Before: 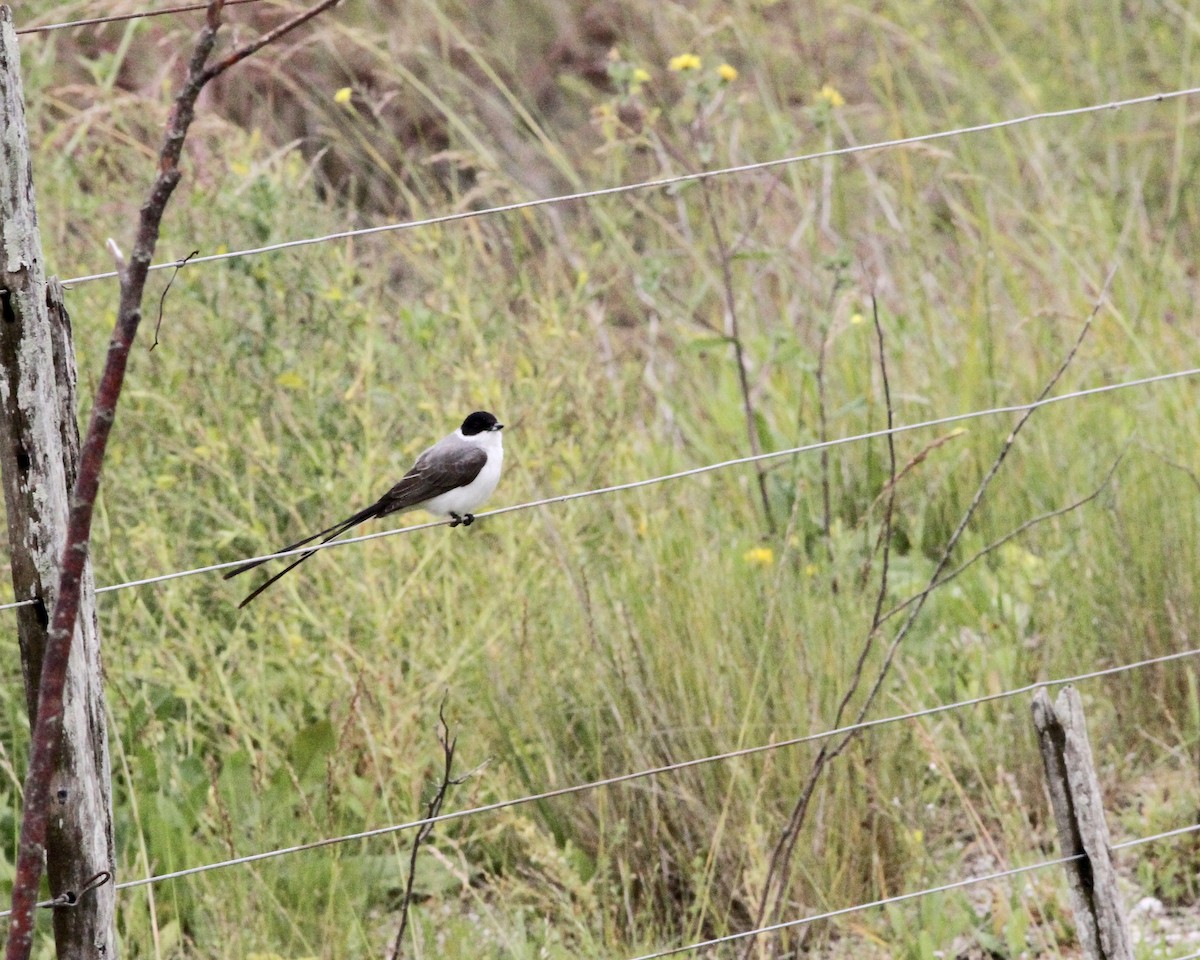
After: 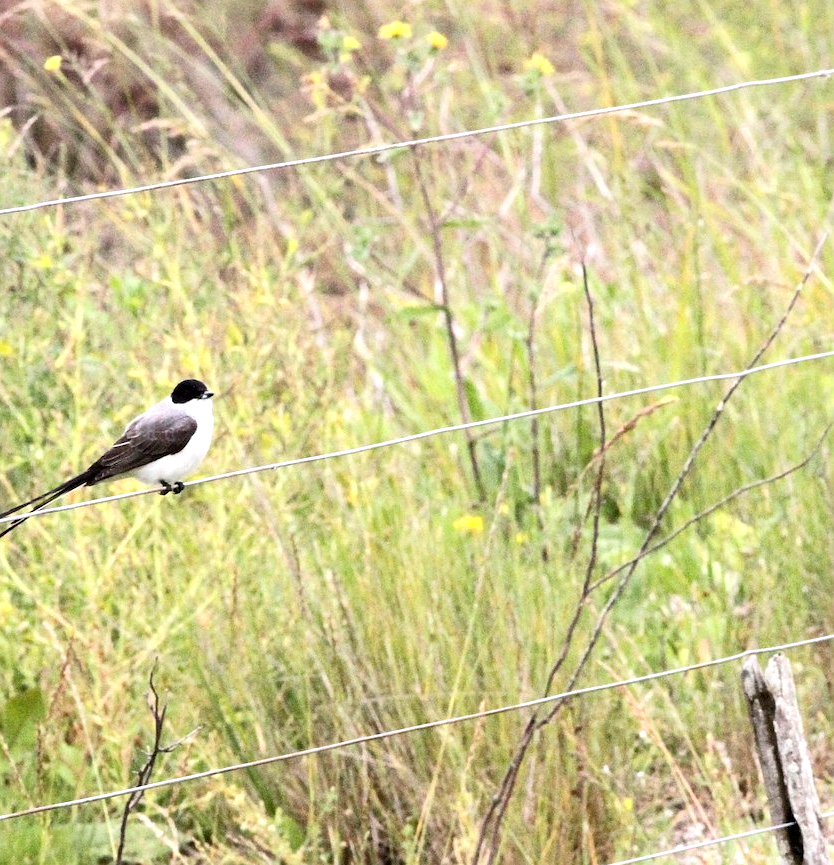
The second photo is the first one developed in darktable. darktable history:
crop and rotate: left 24.172%, top 3.405%, right 6.306%, bottom 6.457%
sharpen: radius 1.271, amount 0.296, threshold 0.029
tone equalizer: -8 EV -0.773 EV, -7 EV -0.721 EV, -6 EV -0.6 EV, -5 EV -0.391 EV, -3 EV 0.402 EV, -2 EV 0.6 EV, -1 EV 0.679 EV, +0 EV 0.724 EV
